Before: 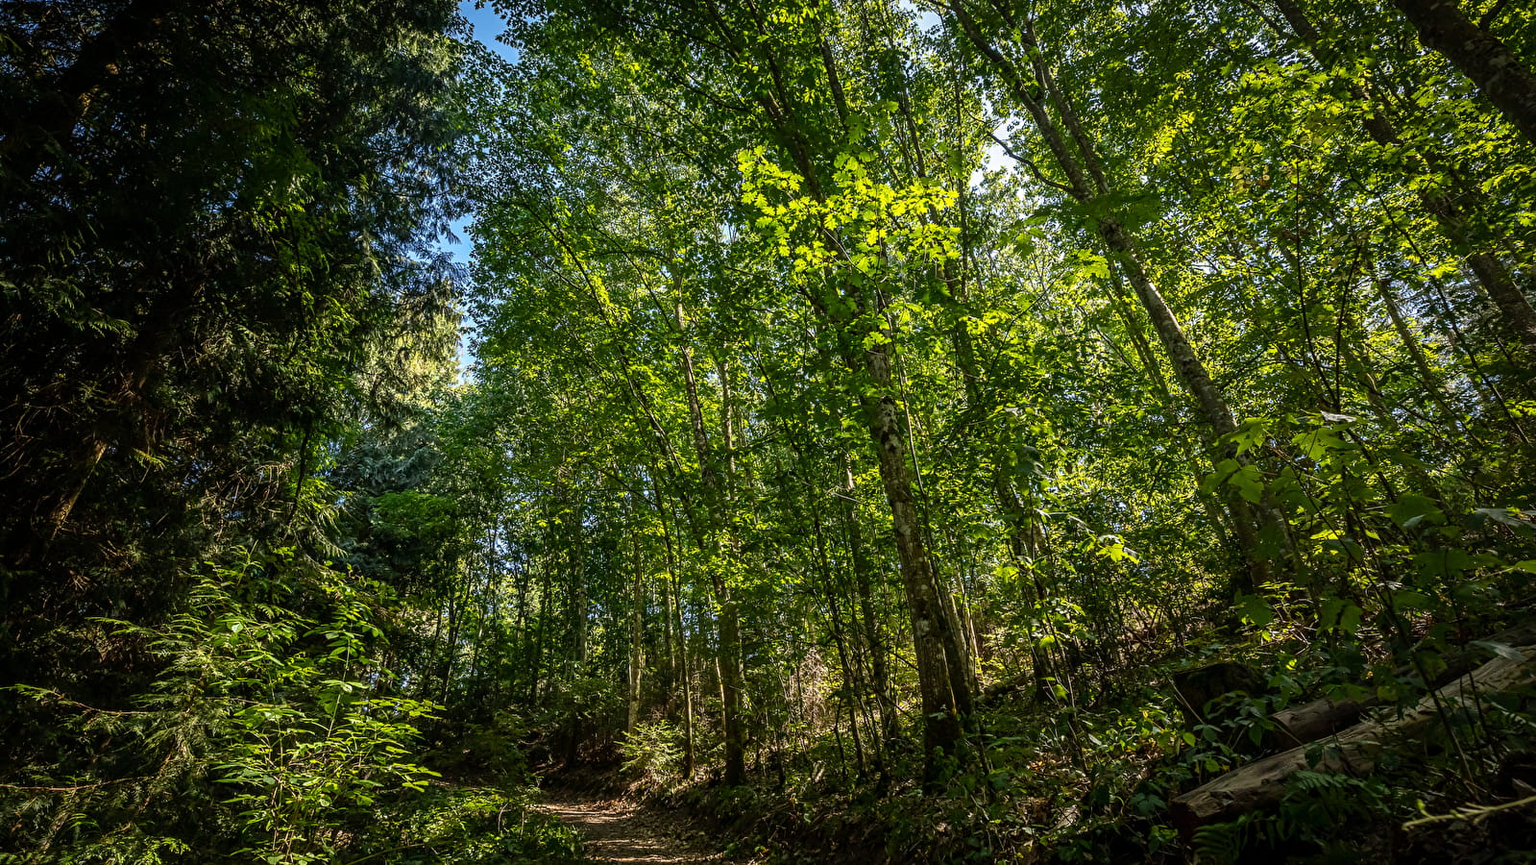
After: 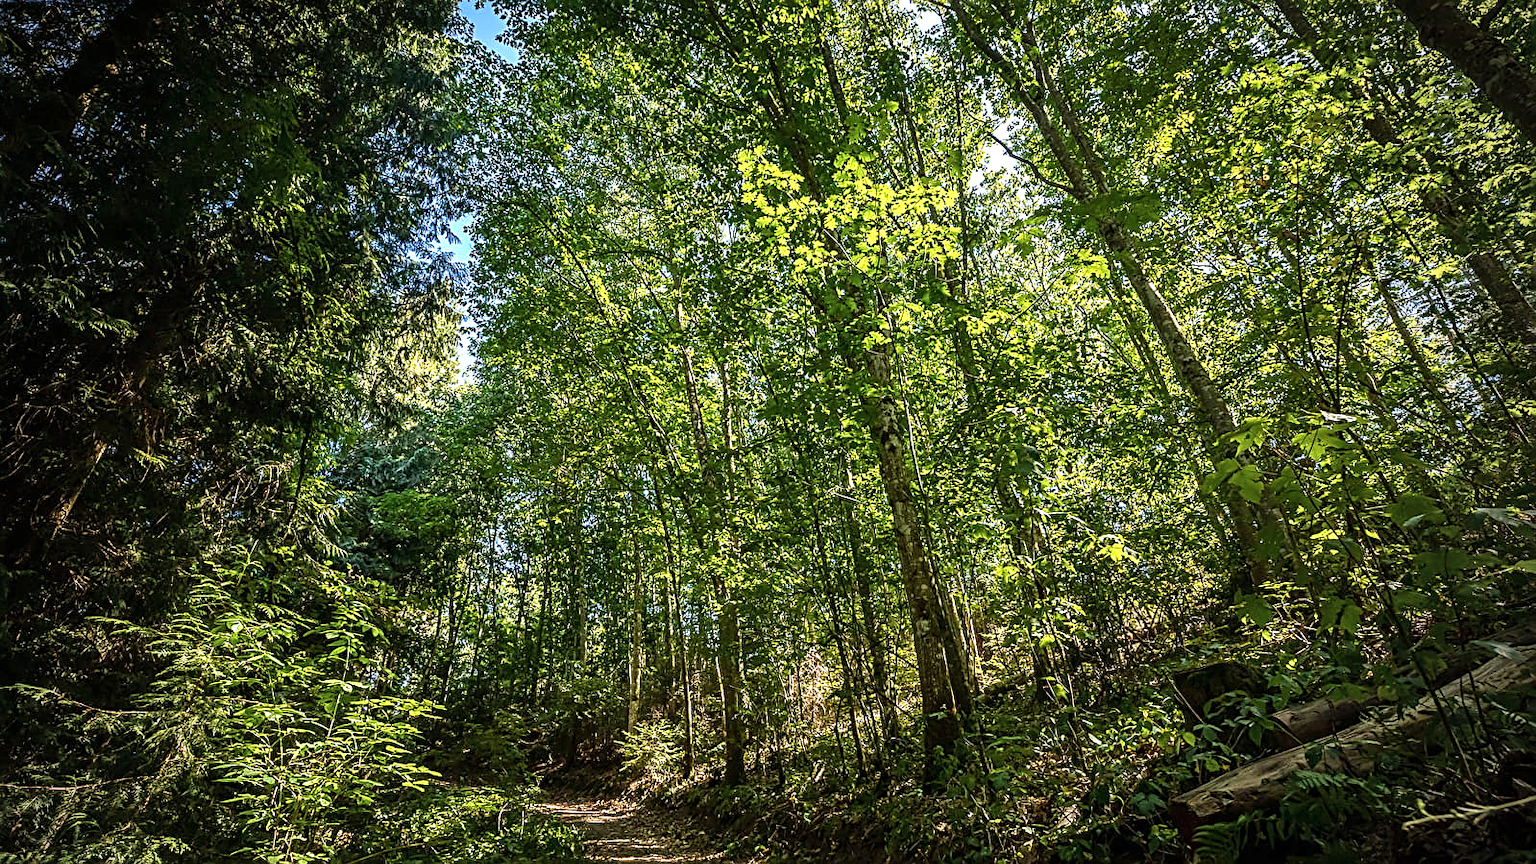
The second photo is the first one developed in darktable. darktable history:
shadows and highlights: shadows 20.81, highlights -36.8, soften with gaussian
contrast brightness saturation: saturation -0.06
velvia: strength 27.5%
vignetting: fall-off radius 60.95%, unbound false
exposure: black level correction 0, exposure 0.699 EV, compensate highlight preservation false
sharpen: on, module defaults
